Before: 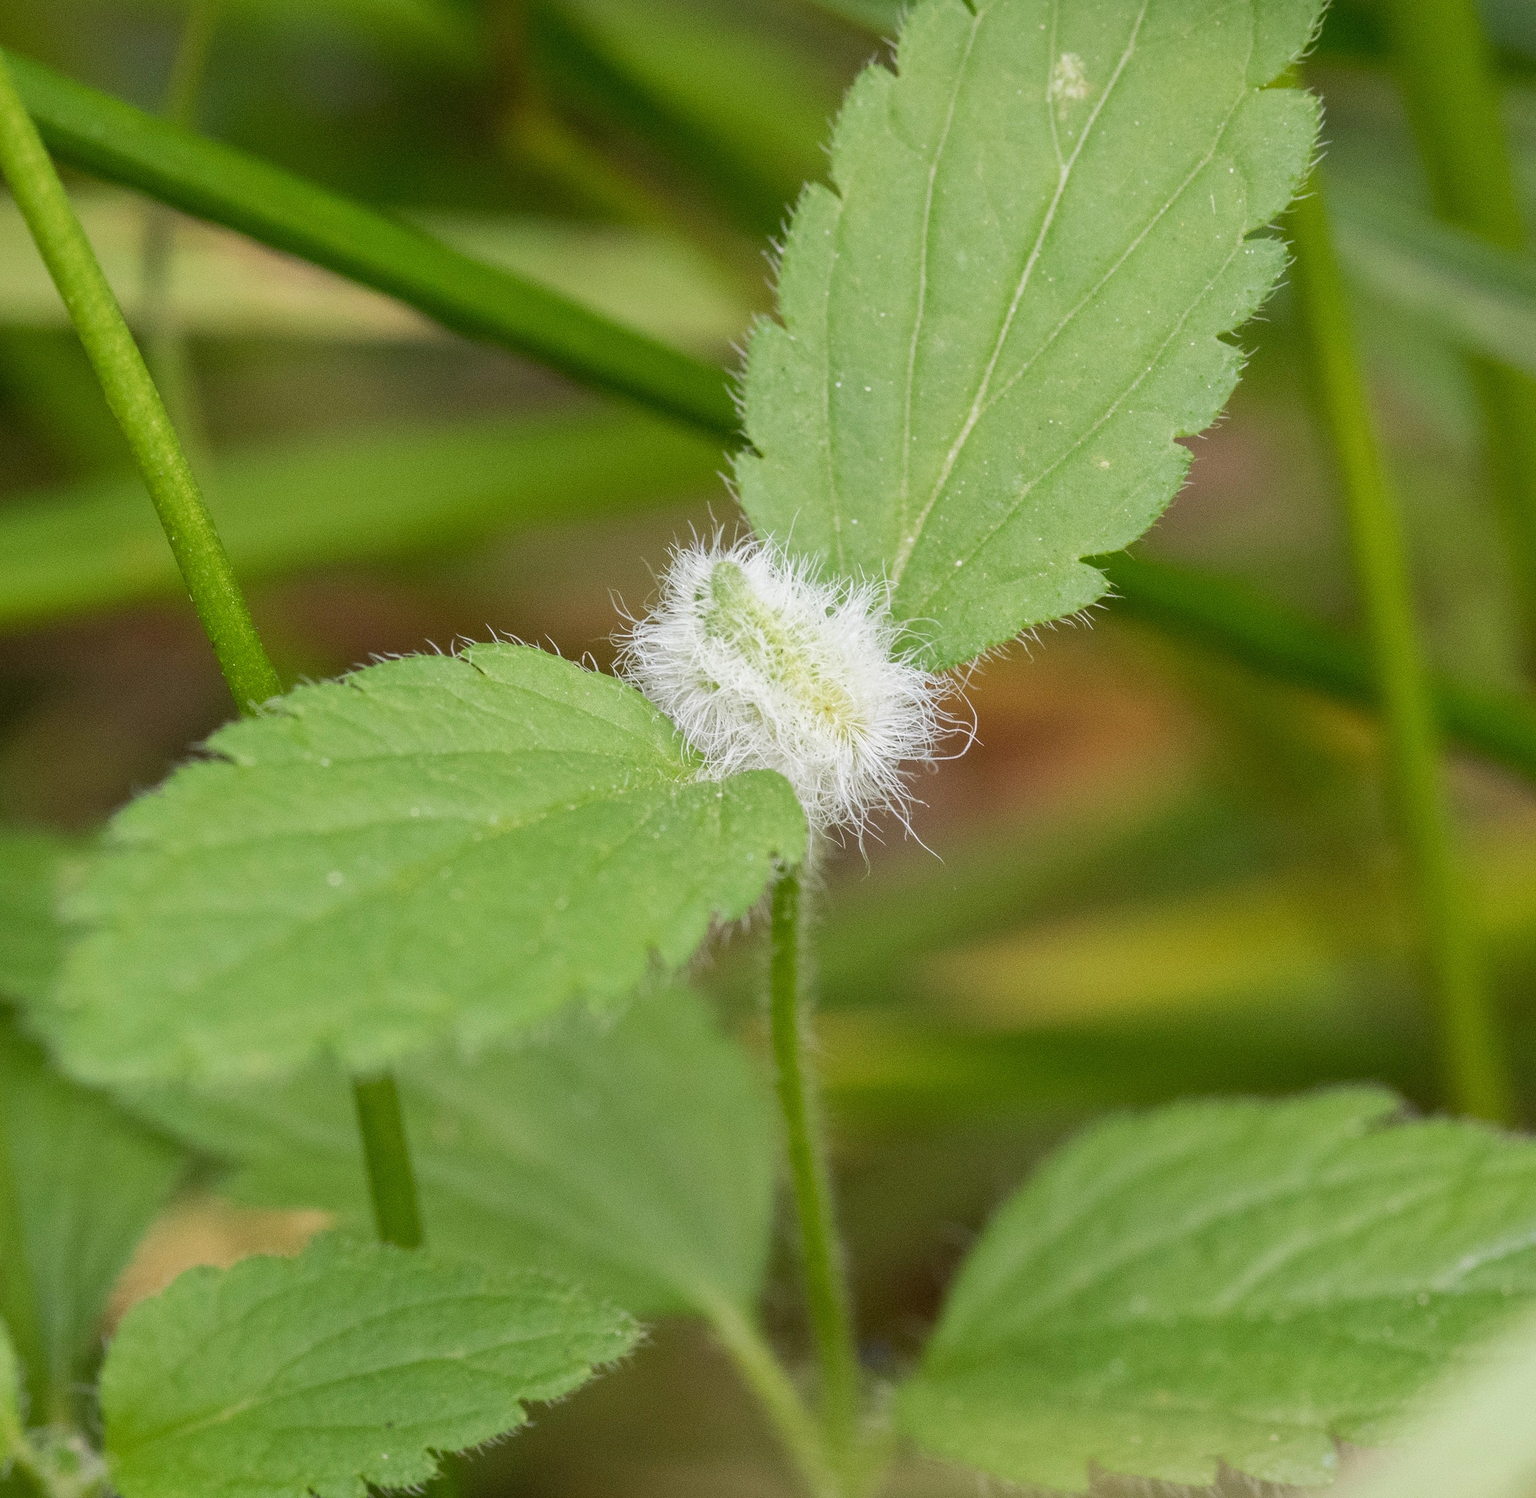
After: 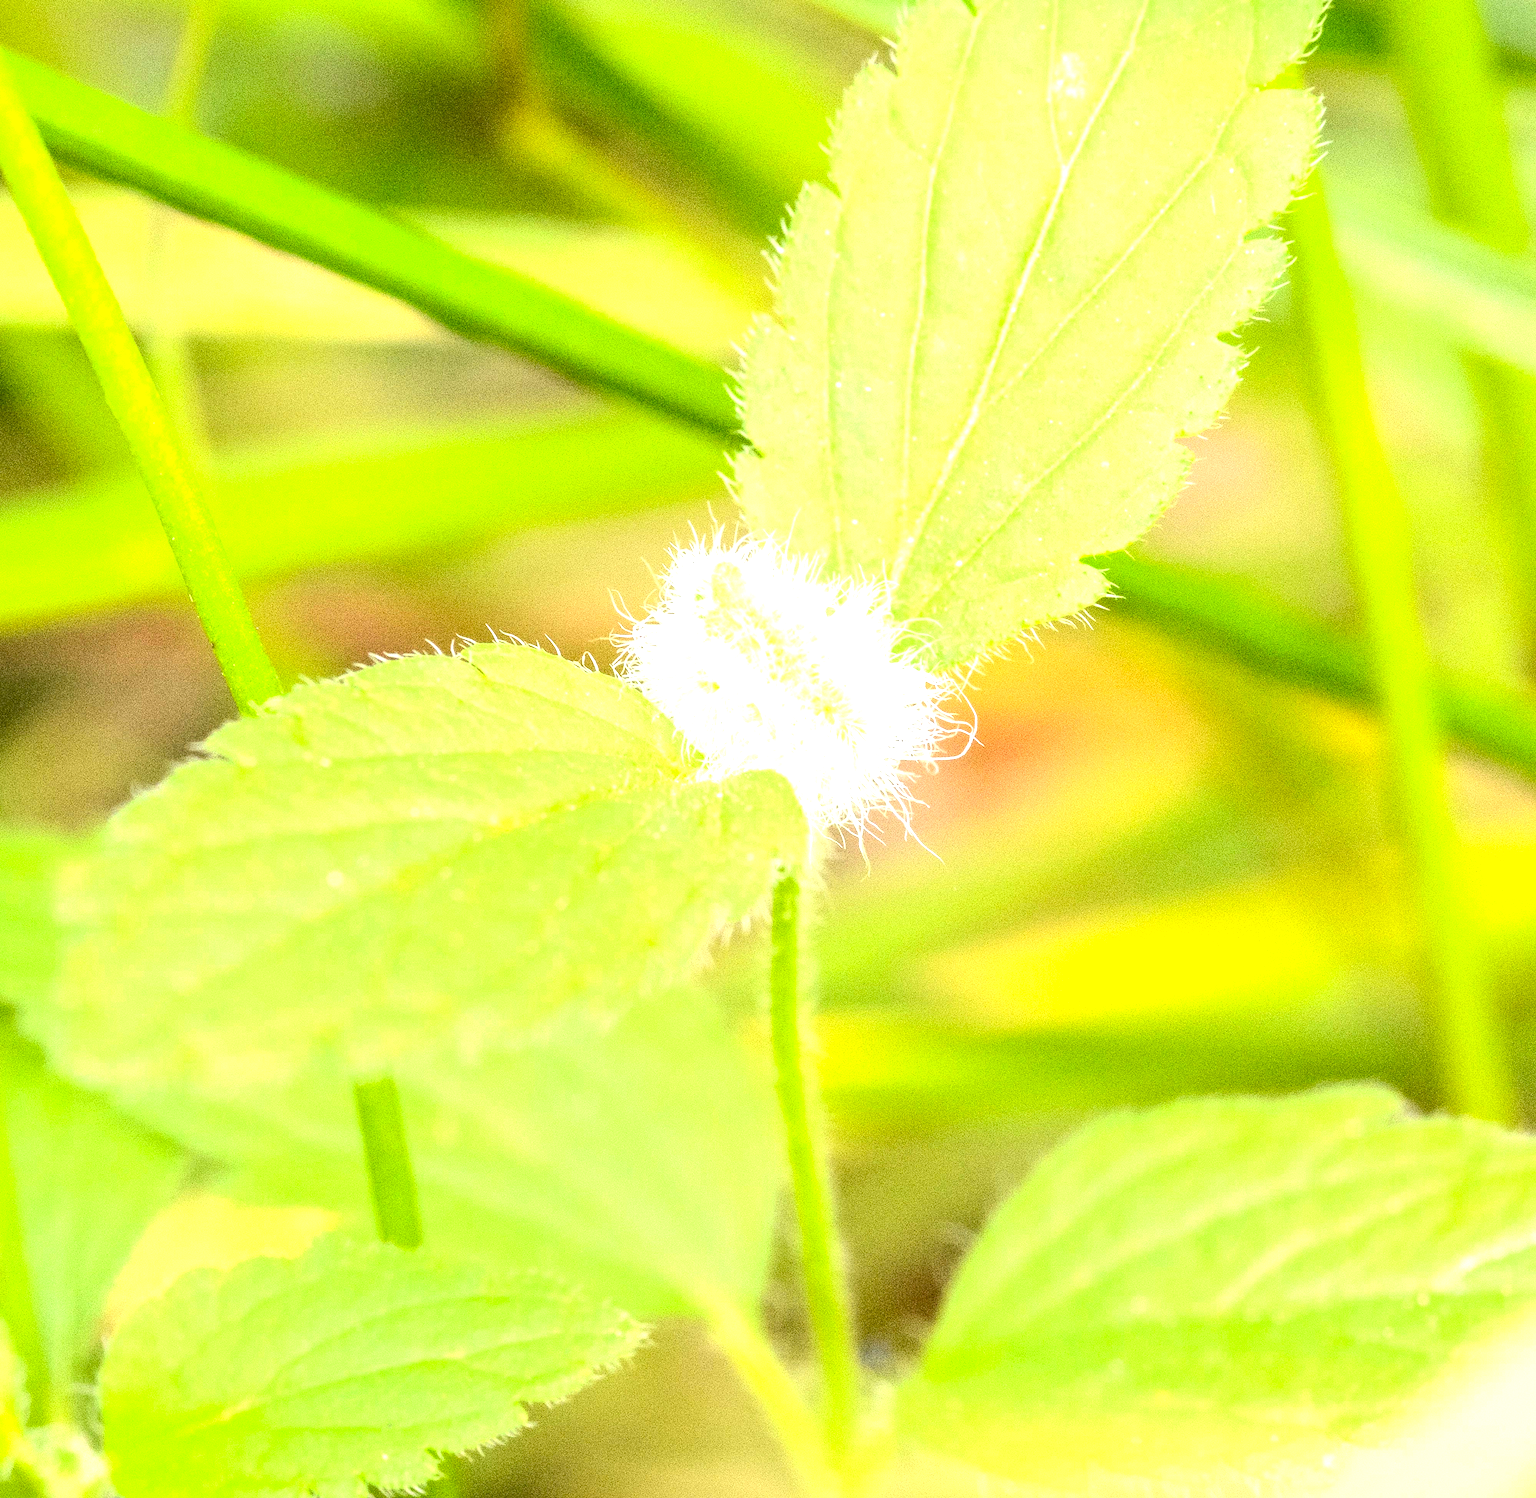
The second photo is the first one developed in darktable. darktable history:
exposure: black level correction 0, exposure 2.138 EV, compensate exposure bias true, compensate highlight preservation false
local contrast: highlights 100%, shadows 100%, detail 120%, midtone range 0.2
tone curve: curves: ch0 [(0, 0) (0.227, 0.17) (0.766, 0.774) (1, 1)]; ch1 [(0, 0) (0.114, 0.127) (0.437, 0.452) (0.498, 0.495) (0.579, 0.576) (1, 1)]; ch2 [(0, 0) (0.233, 0.259) (0.493, 0.492) (0.568, 0.579) (1, 1)], color space Lab, independent channels, preserve colors none
contrast brightness saturation: contrast 0.2, brightness 0.16, saturation 0.22
